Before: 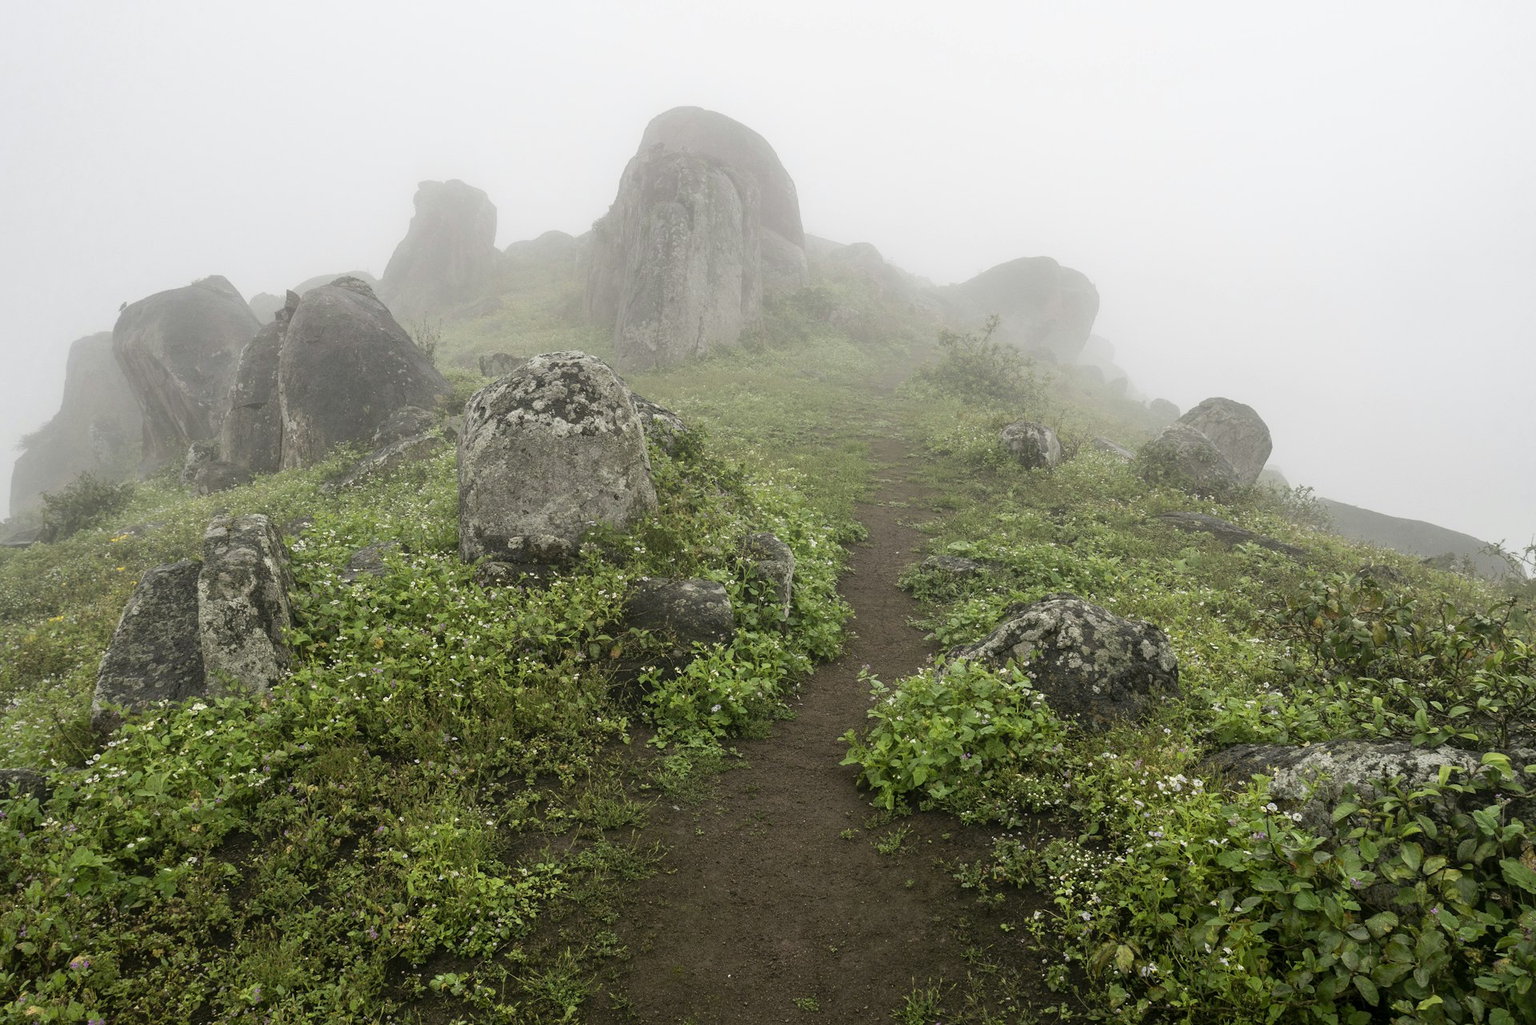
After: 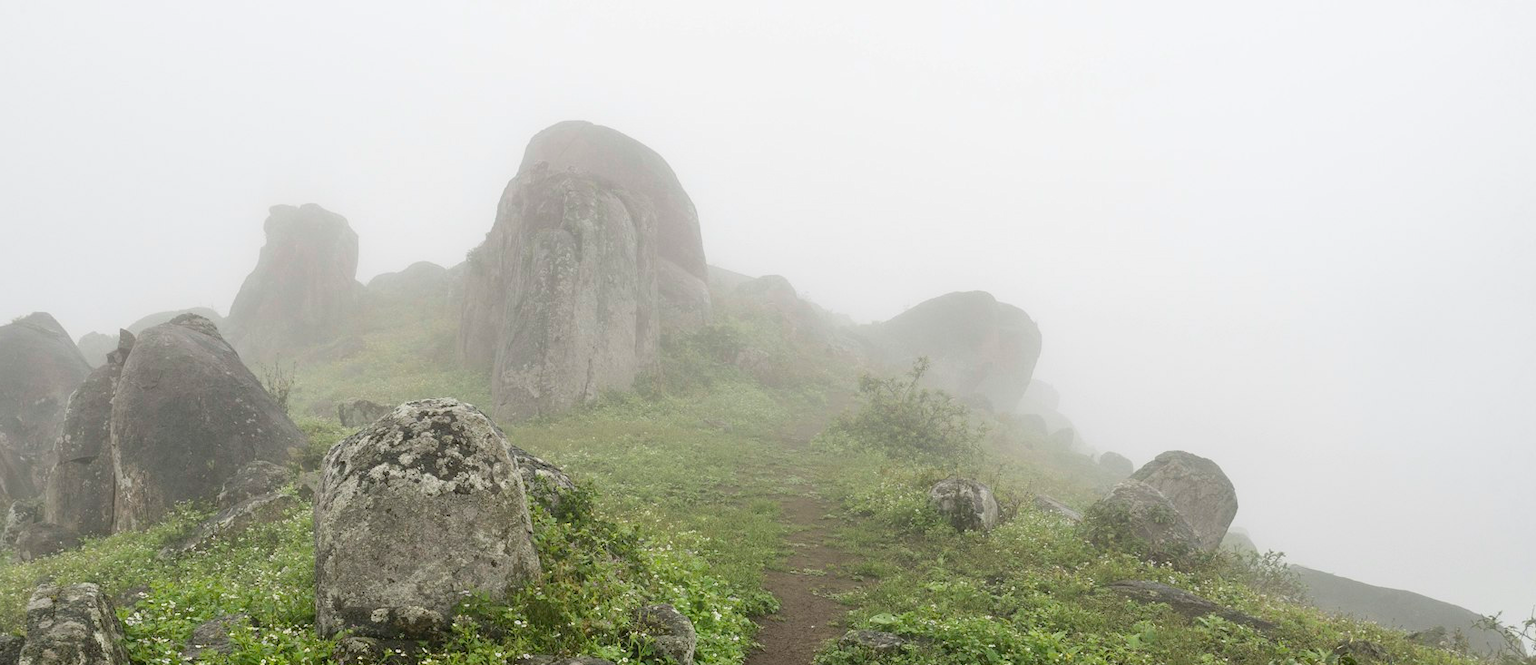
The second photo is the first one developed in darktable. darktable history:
color balance rgb: perceptual saturation grading › global saturation 10%, global vibrance 10%
crop and rotate: left 11.812%, bottom 42.776%
